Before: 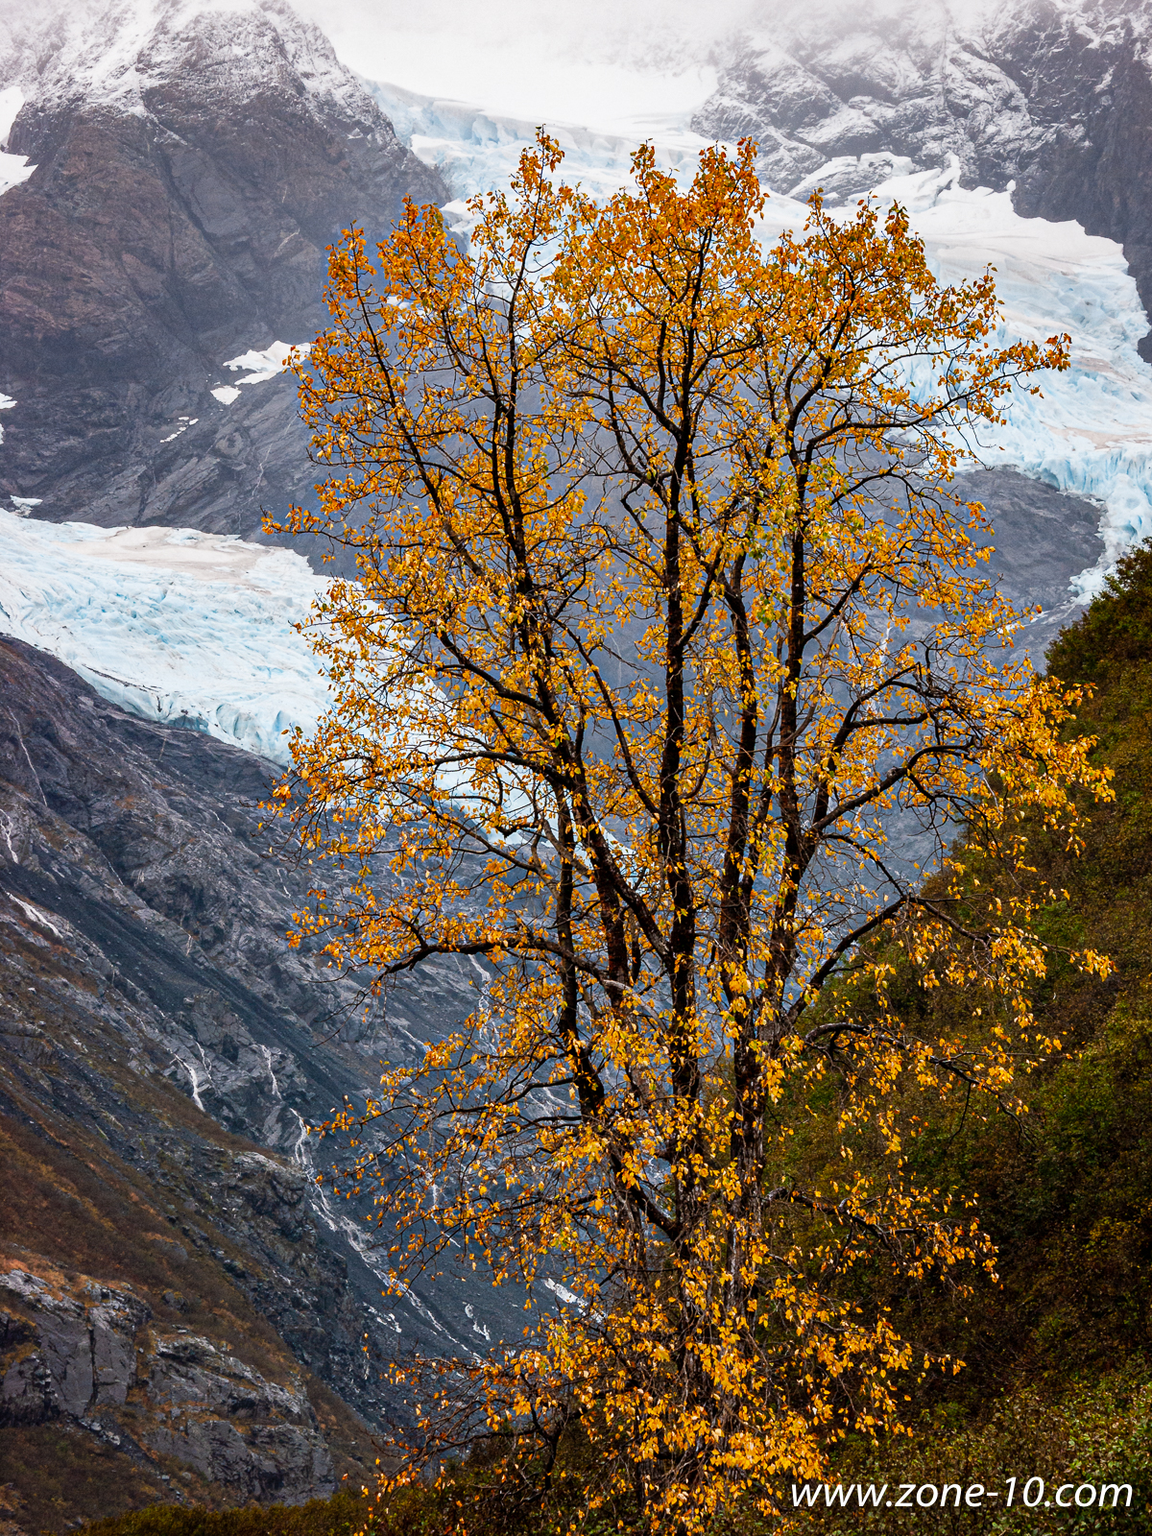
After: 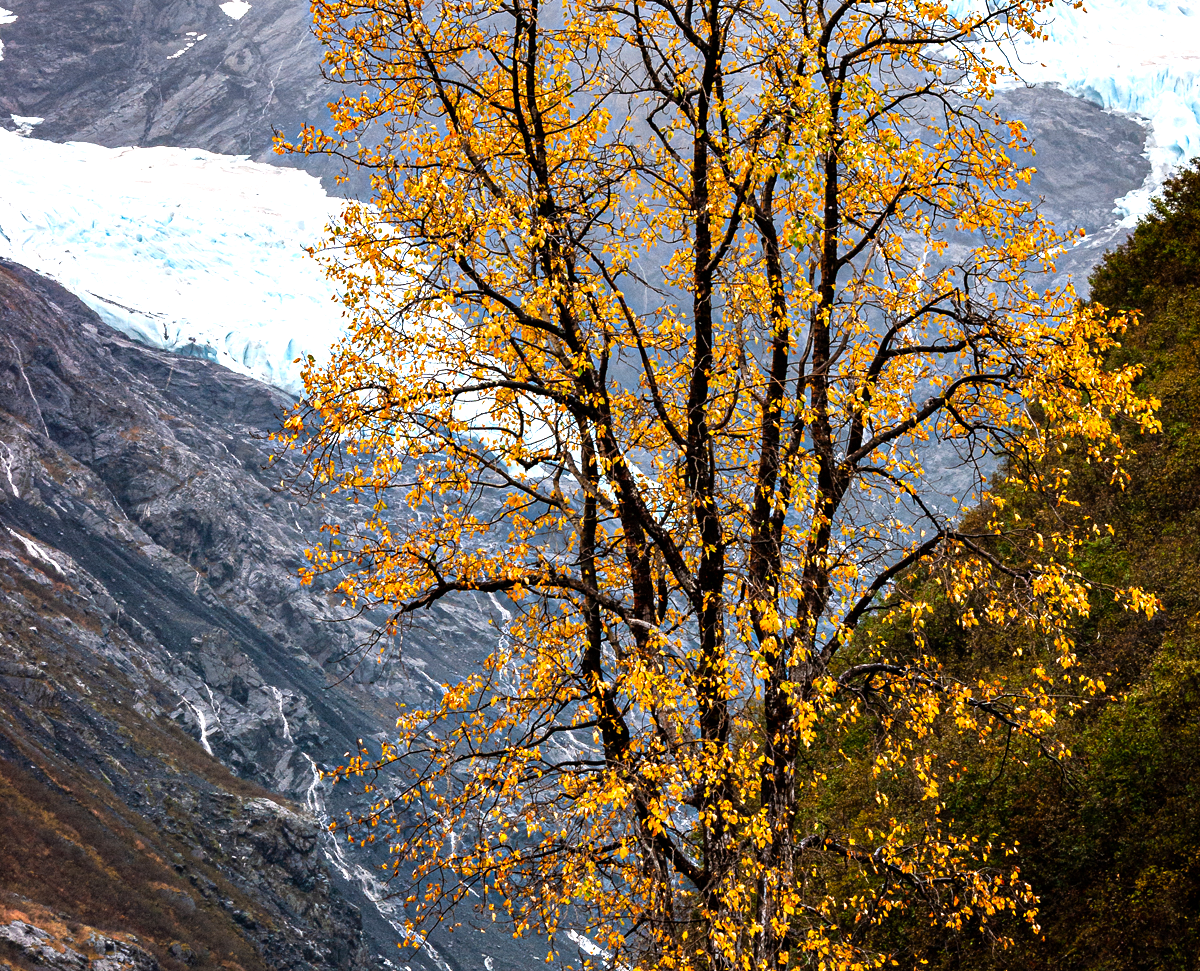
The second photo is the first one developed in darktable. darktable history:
crop and rotate: top 25.218%, bottom 14.039%
tone equalizer: -8 EV -0.775 EV, -7 EV -0.71 EV, -6 EV -0.61 EV, -5 EV -0.376 EV, -3 EV 0.394 EV, -2 EV 0.6 EV, -1 EV 0.692 EV, +0 EV 0.723 EV
